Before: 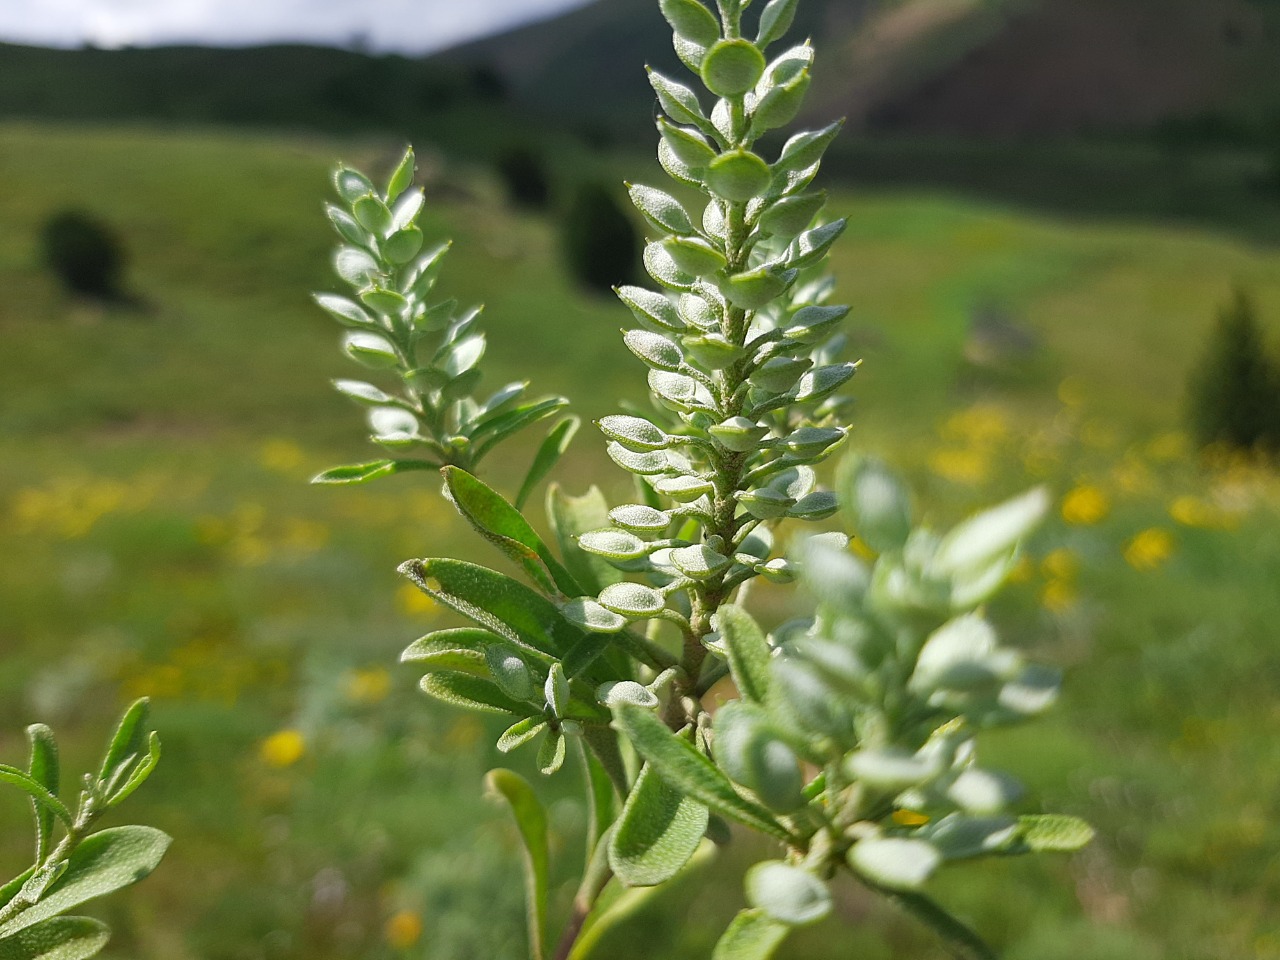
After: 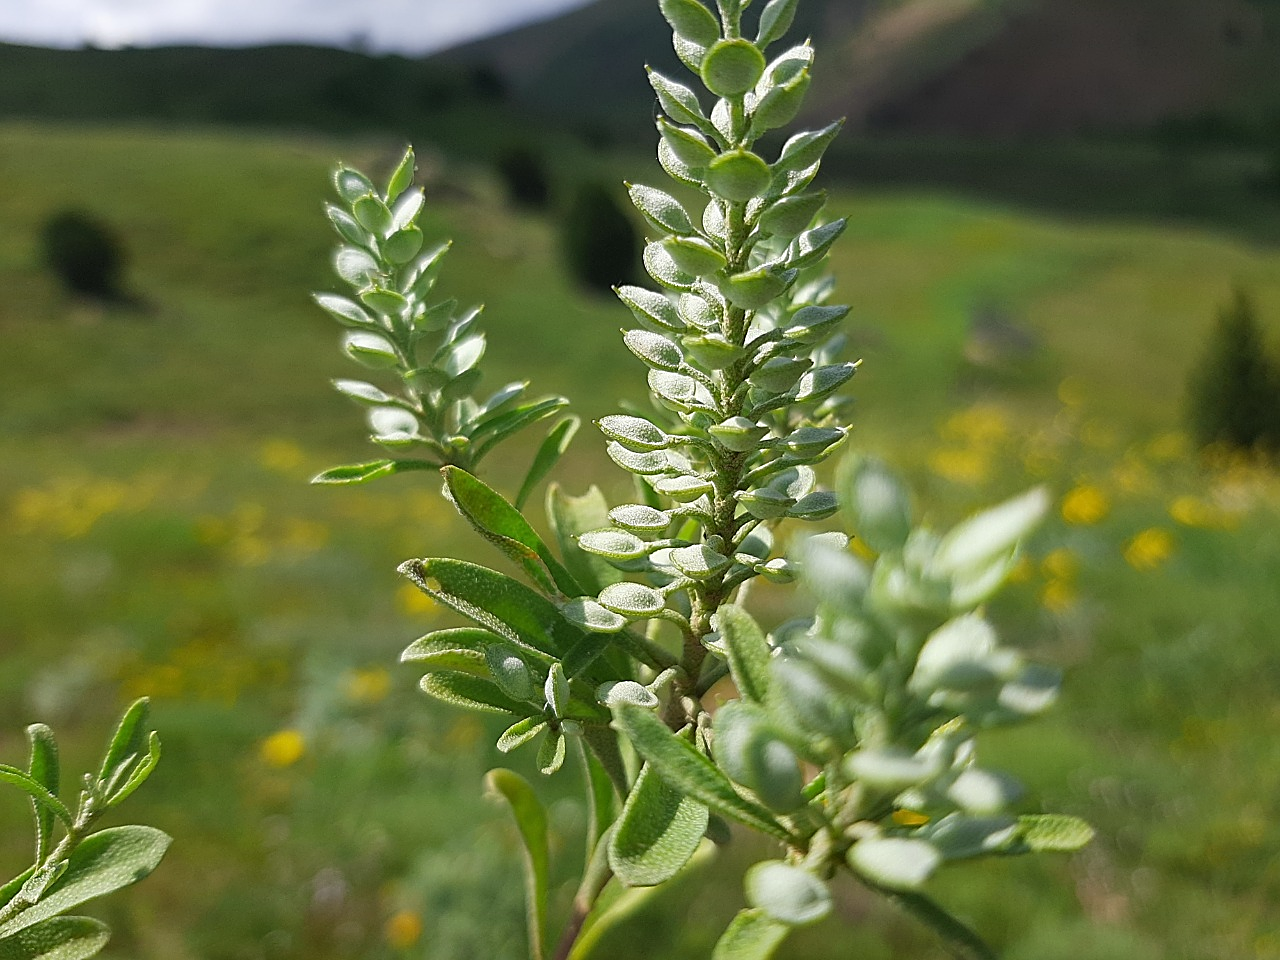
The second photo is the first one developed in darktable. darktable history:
exposure: exposure -0.068 EV, compensate exposure bias true, compensate highlight preservation false
sharpen: on, module defaults
